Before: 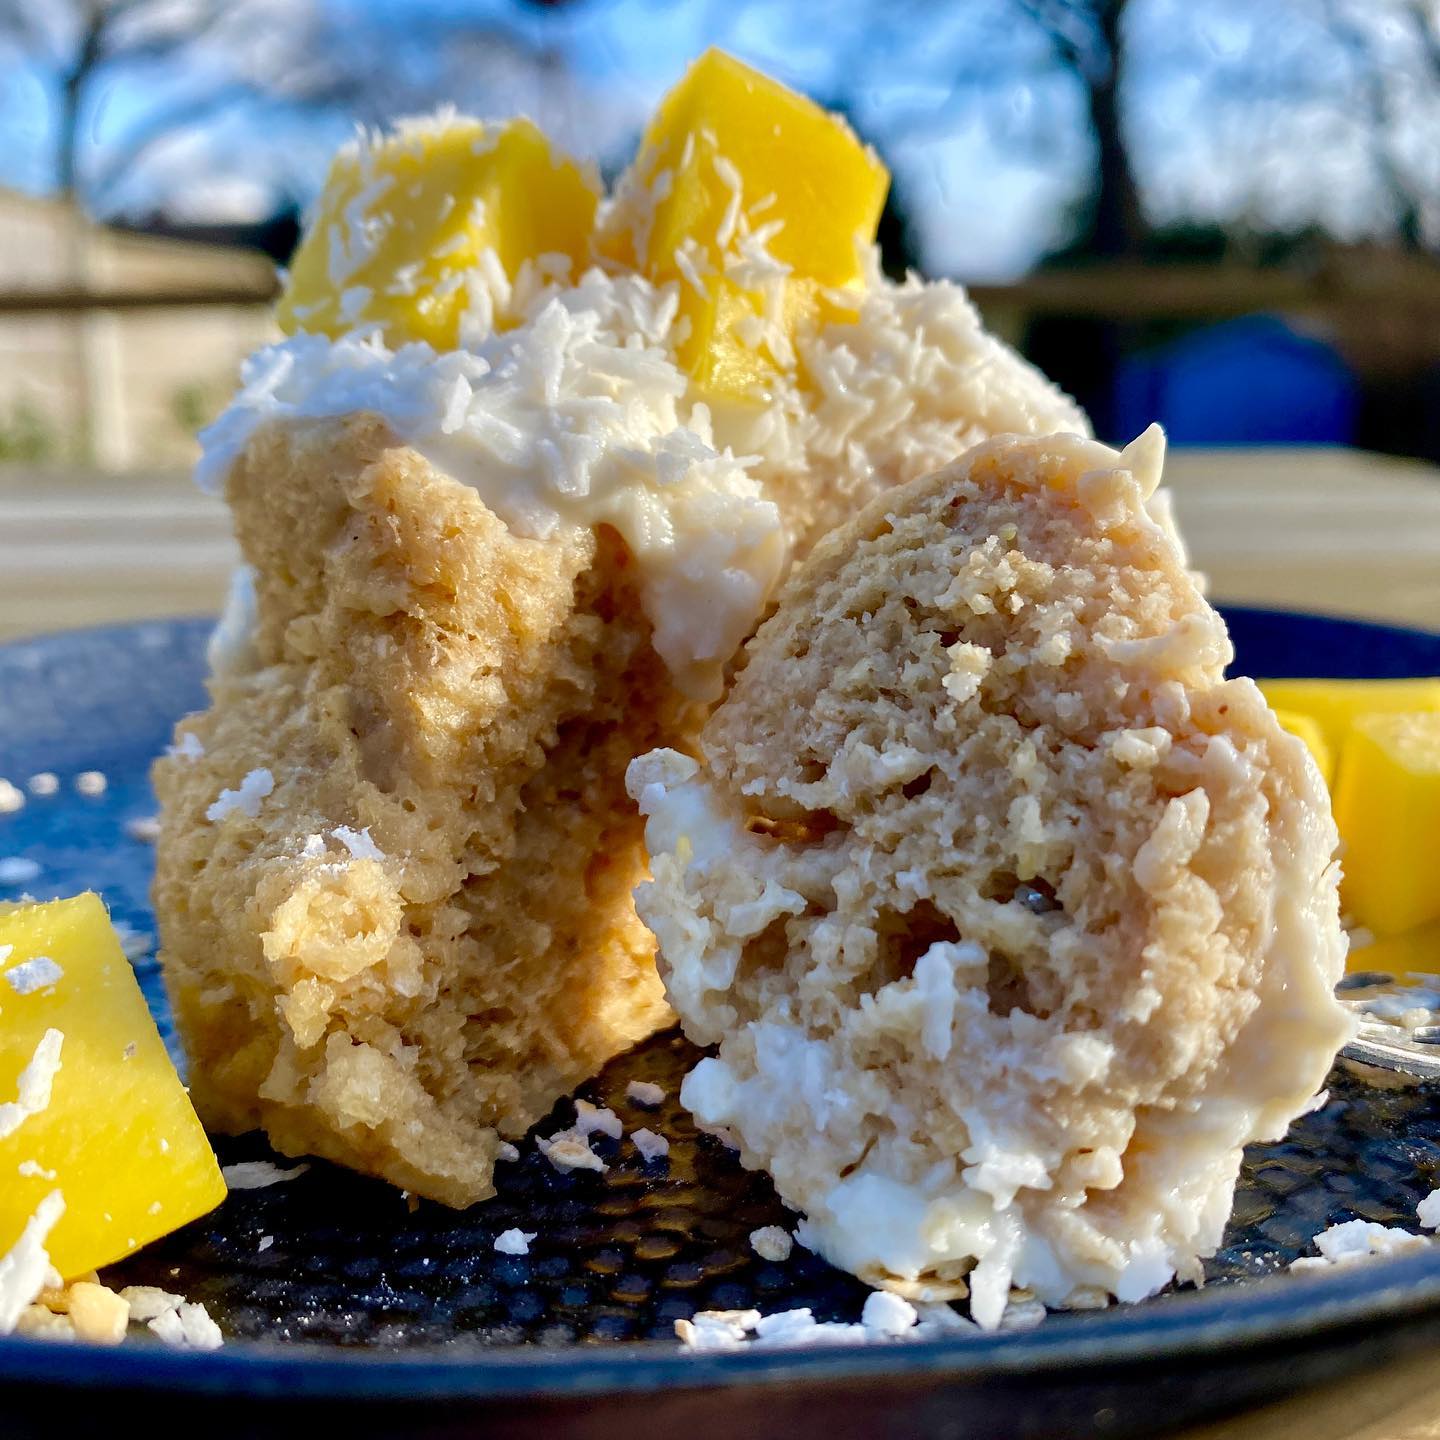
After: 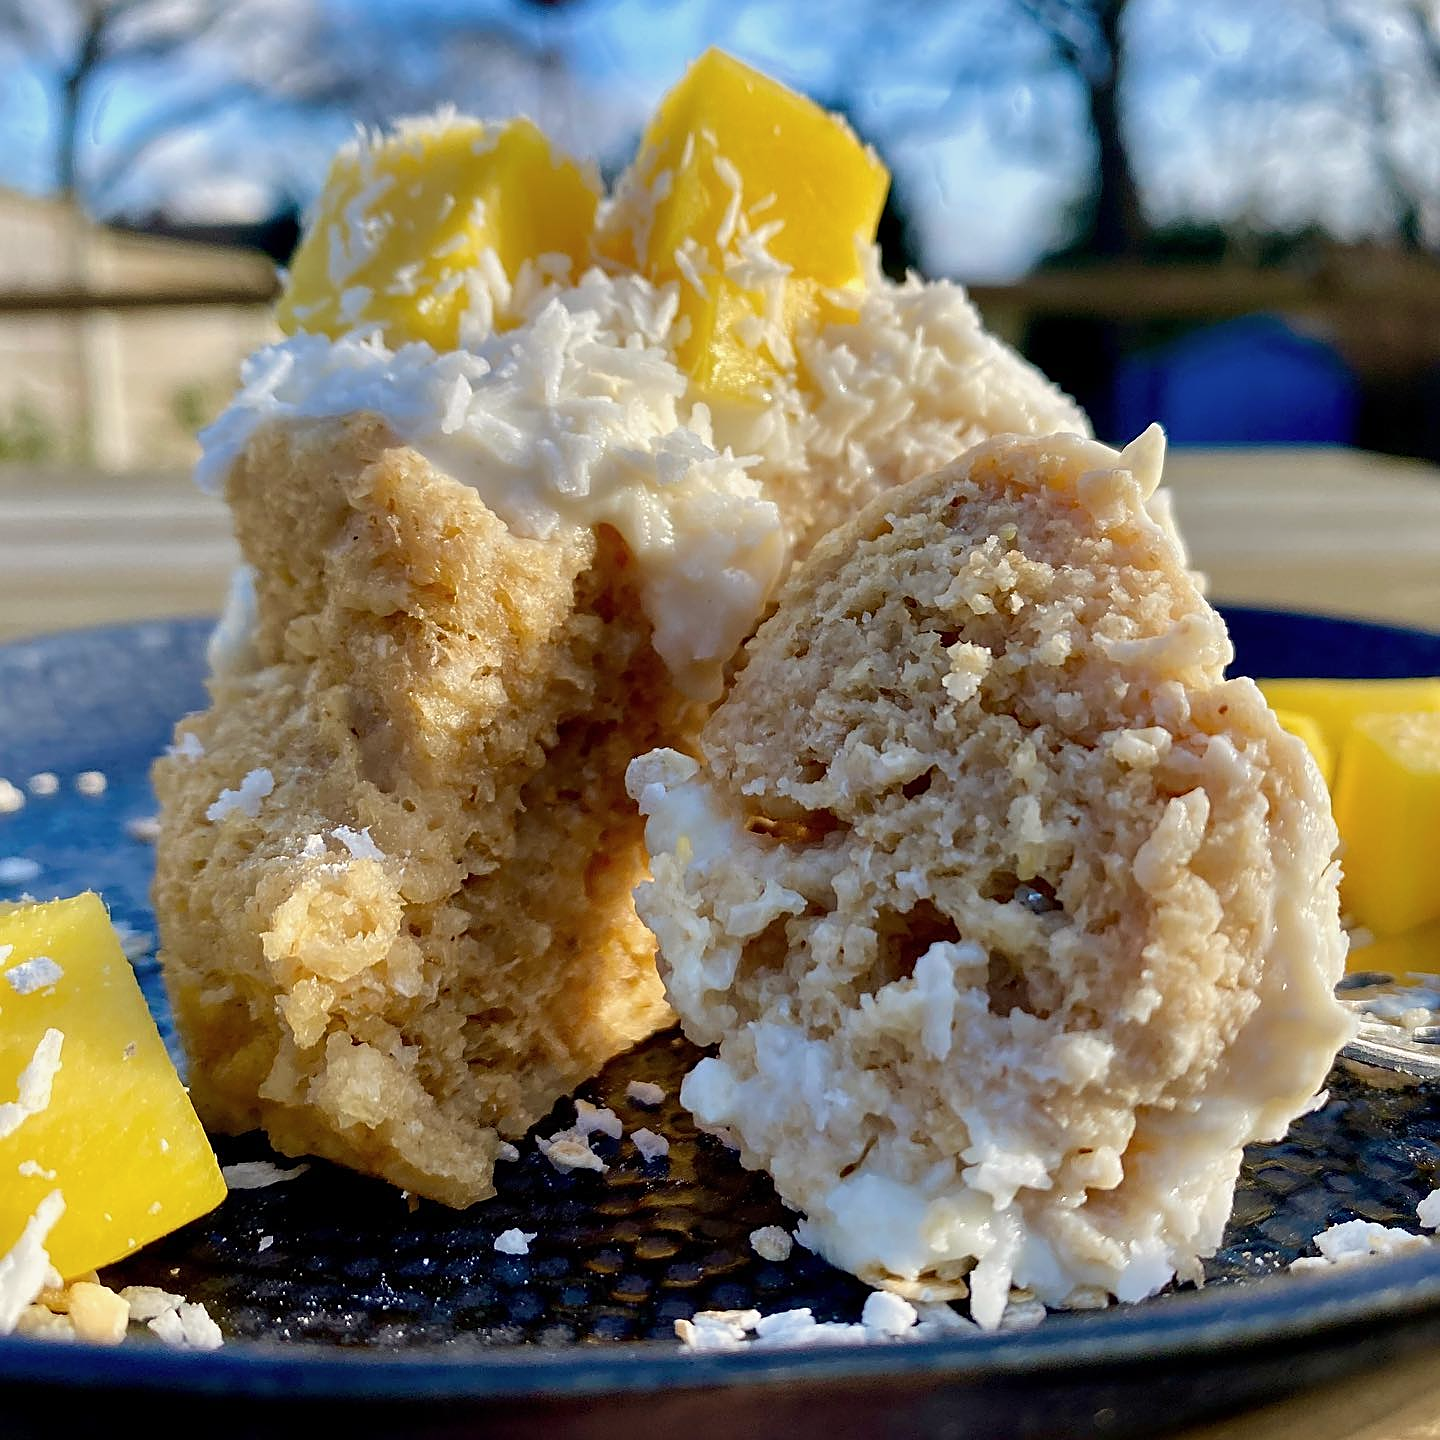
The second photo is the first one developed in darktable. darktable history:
color calibration: x 0.342, y 0.355, temperature 5146 K
exposure: exposure -0.116 EV, compensate exposure bias true, compensate highlight preservation false
contrast brightness saturation: saturation -0.05
sharpen: on, module defaults
